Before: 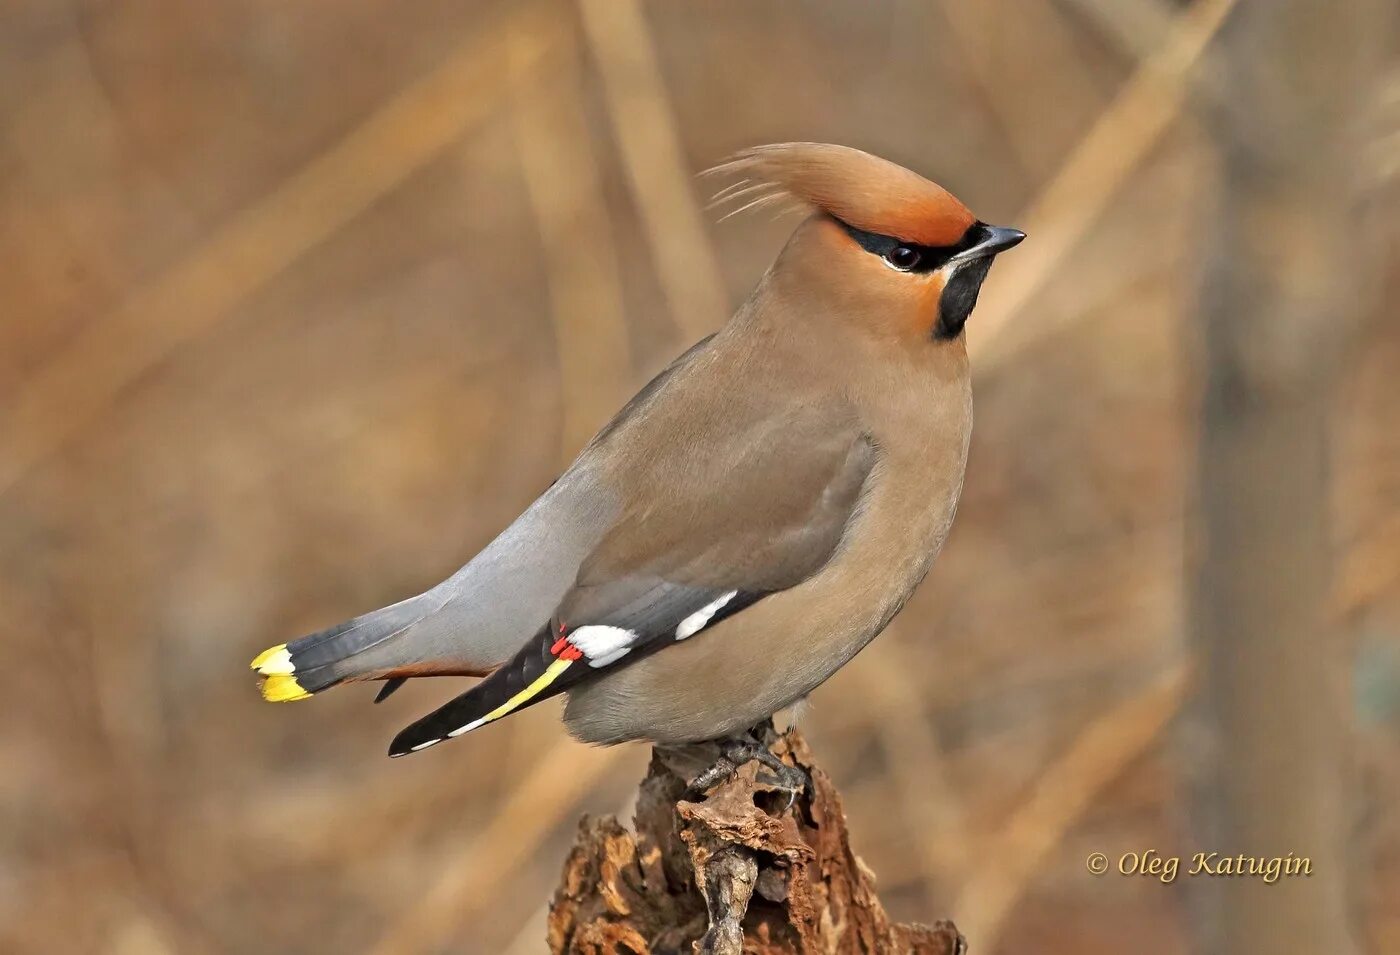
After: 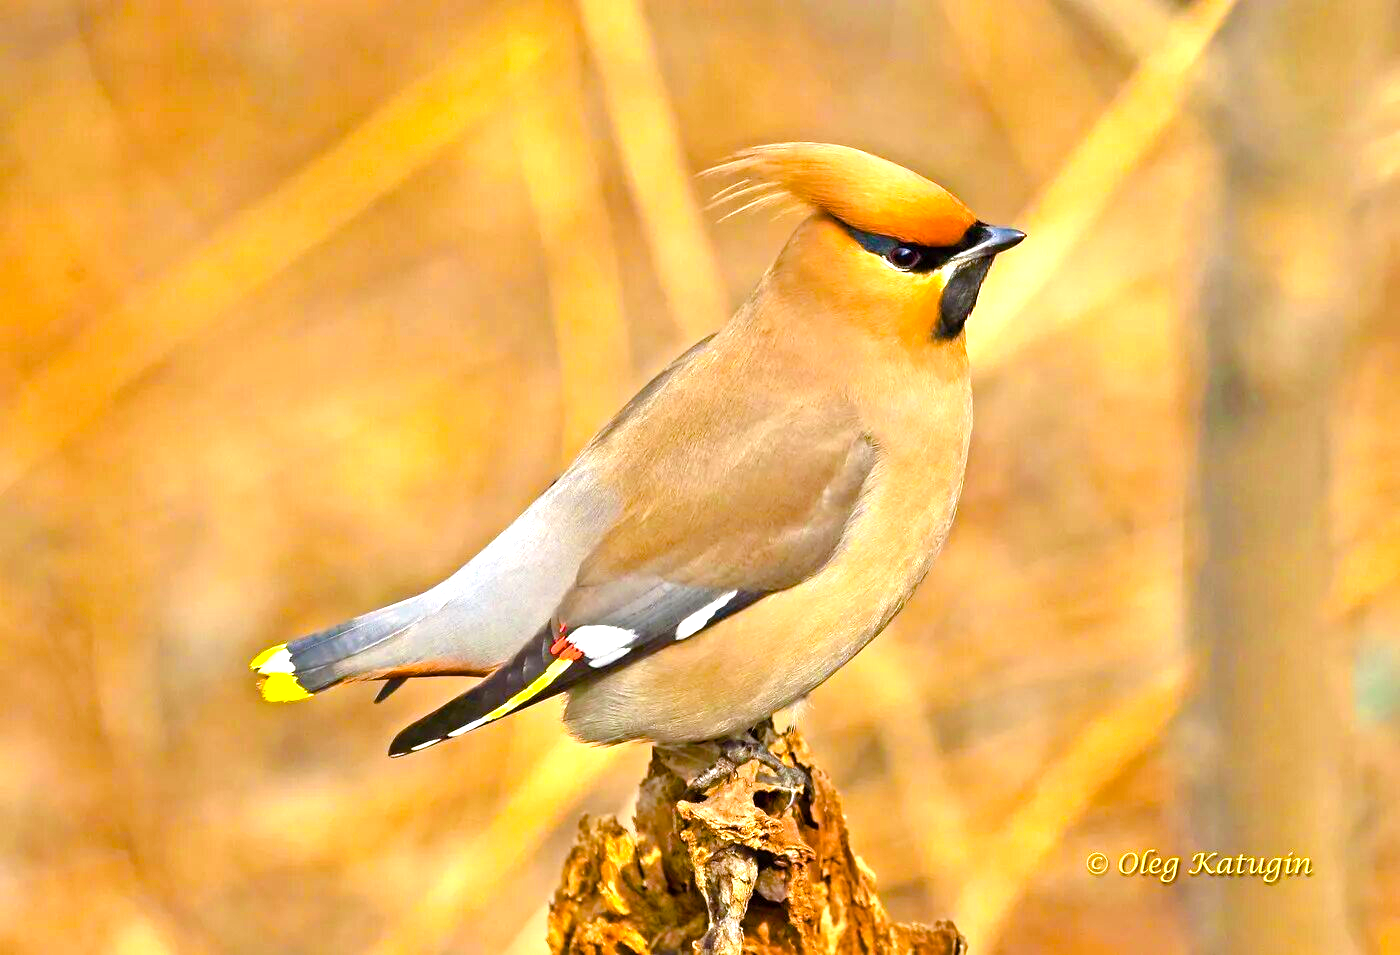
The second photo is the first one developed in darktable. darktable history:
color zones: curves: ch0 [(0, 0.48) (0.209, 0.398) (0.305, 0.332) (0.429, 0.493) (0.571, 0.5) (0.714, 0.5) (0.857, 0.5) (1, 0.48)]; ch1 [(0, 0.736) (0.143, 0.625) (0.225, 0.371) (0.429, 0.256) (0.571, 0.241) (0.714, 0.213) (0.857, 0.48) (1, 0.736)]; ch2 [(0, 0.448) (0.143, 0.498) (0.286, 0.5) (0.429, 0.5) (0.571, 0.5) (0.714, 0.5) (0.857, 0.5) (1, 0.448)], mix -133.04%
exposure: black level correction 0, exposure 1.097 EV, compensate highlight preservation false
color balance rgb: power › hue 308.53°, linear chroma grading › global chroma 33.24%, perceptual saturation grading › global saturation 20%, perceptual saturation grading › highlights -25.035%, perceptual saturation grading › shadows 50.057%, global vibrance 40.502%
